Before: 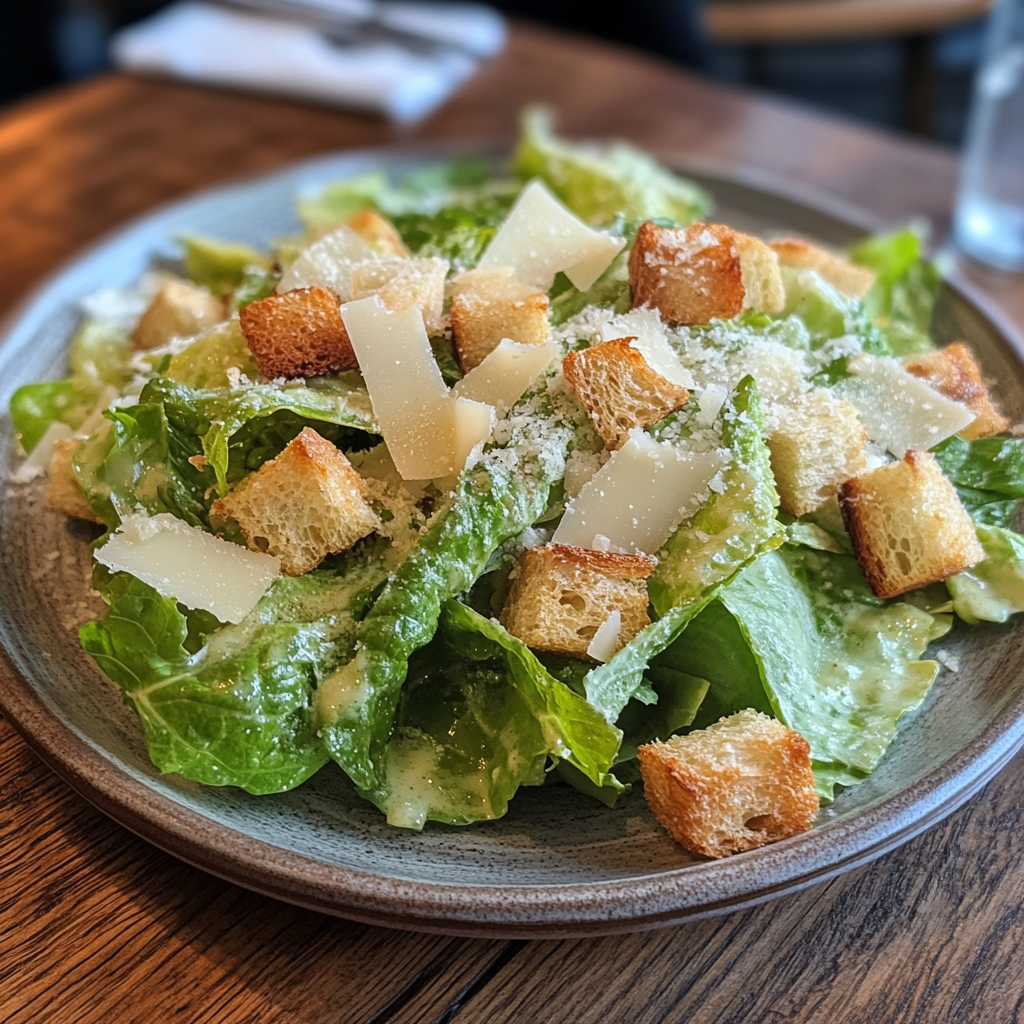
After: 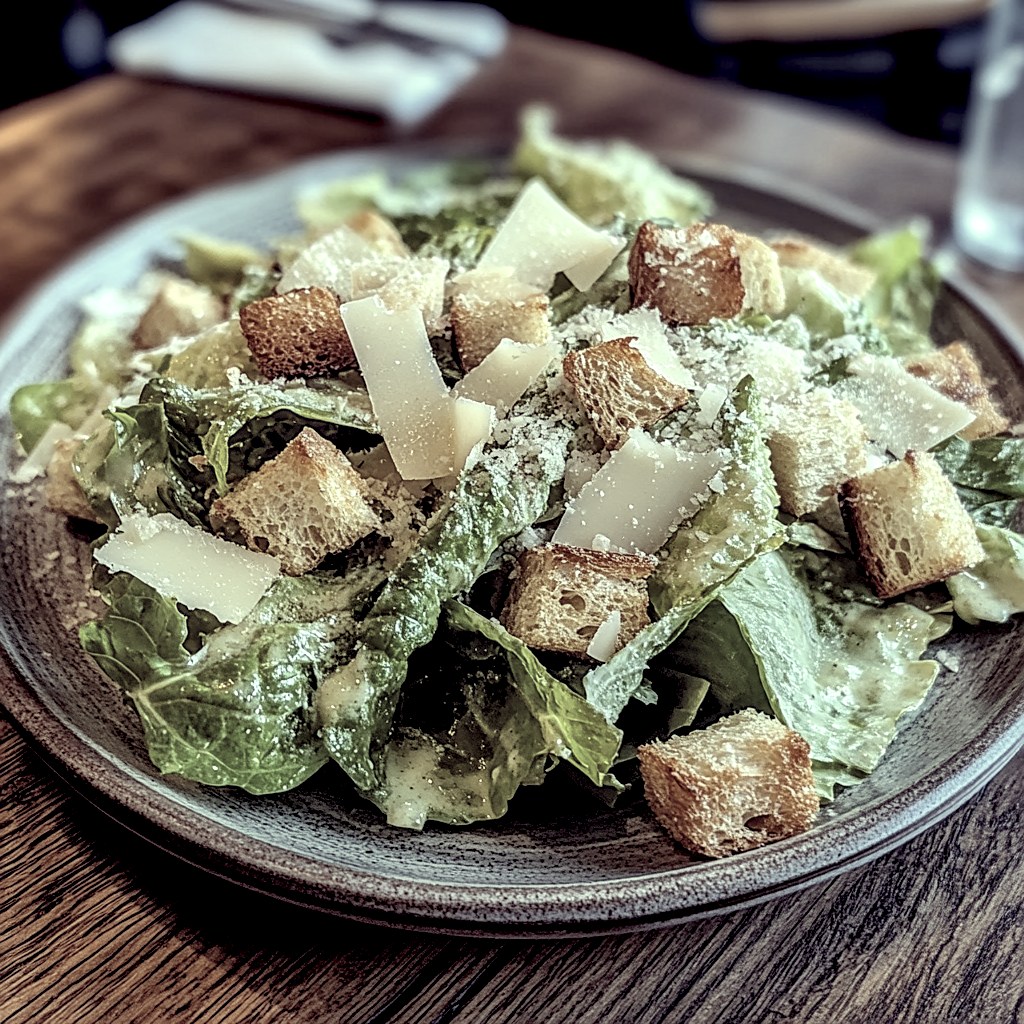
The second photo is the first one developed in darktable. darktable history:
color correction: highlights a* -20.34, highlights b* 20.94, shadows a* 19.31, shadows b* -19.87, saturation 0.445
exposure: black level correction 0.009, exposure 0.016 EV, compensate highlight preservation false
sharpen: on, module defaults
filmic rgb: middle gray luminance 18.29%, black relative exposure -8.96 EV, white relative exposure 3.73 EV, target black luminance 0%, hardness 4.93, latitude 67.65%, contrast 0.951, highlights saturation mix 19.29%, shadows ↔ highlights balance 21.89%, color science v6 (2022)
local contrast: detail 204%
shadows and highlights: on, module defaults
